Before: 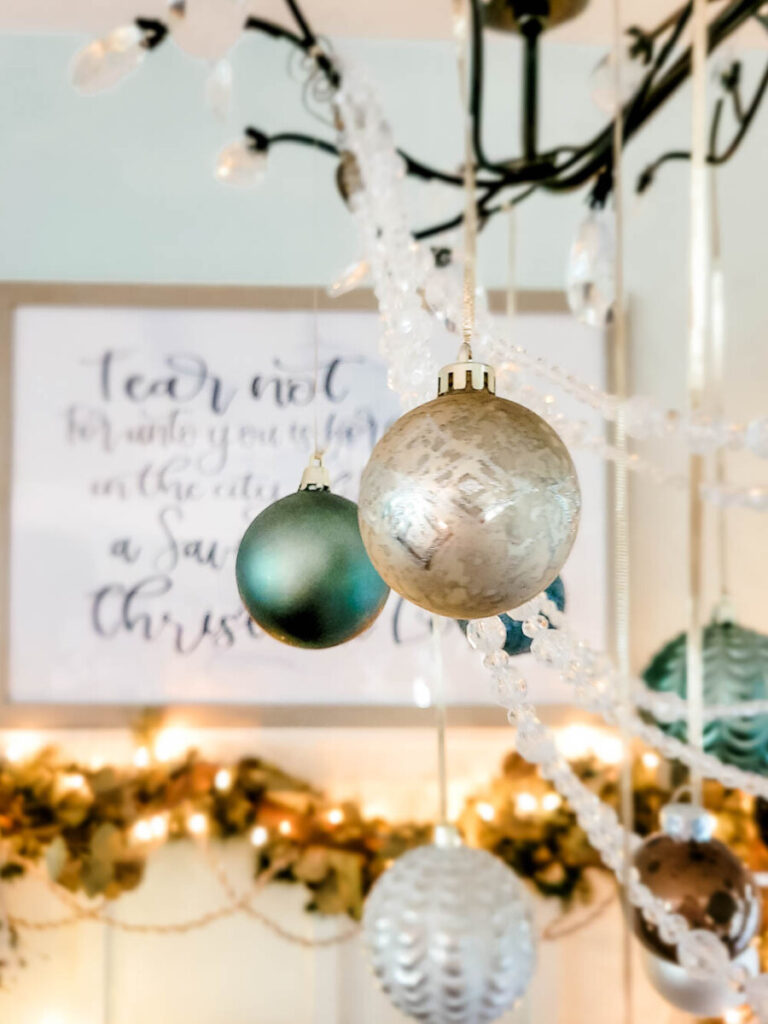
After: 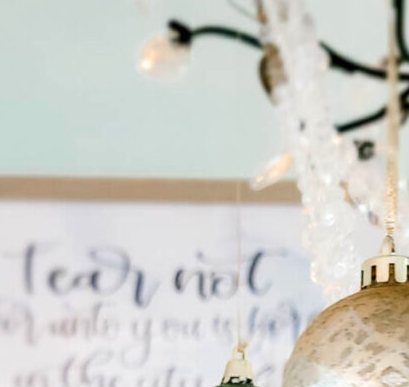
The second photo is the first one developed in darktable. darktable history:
tone equalizer: mask exposure compensation -0.512 EV
contrast brightness saturation: contrast 0.038, saturation 0.153
crop: left 10.143%, top 10.507%, right 36.476%, bottom 51.65%
